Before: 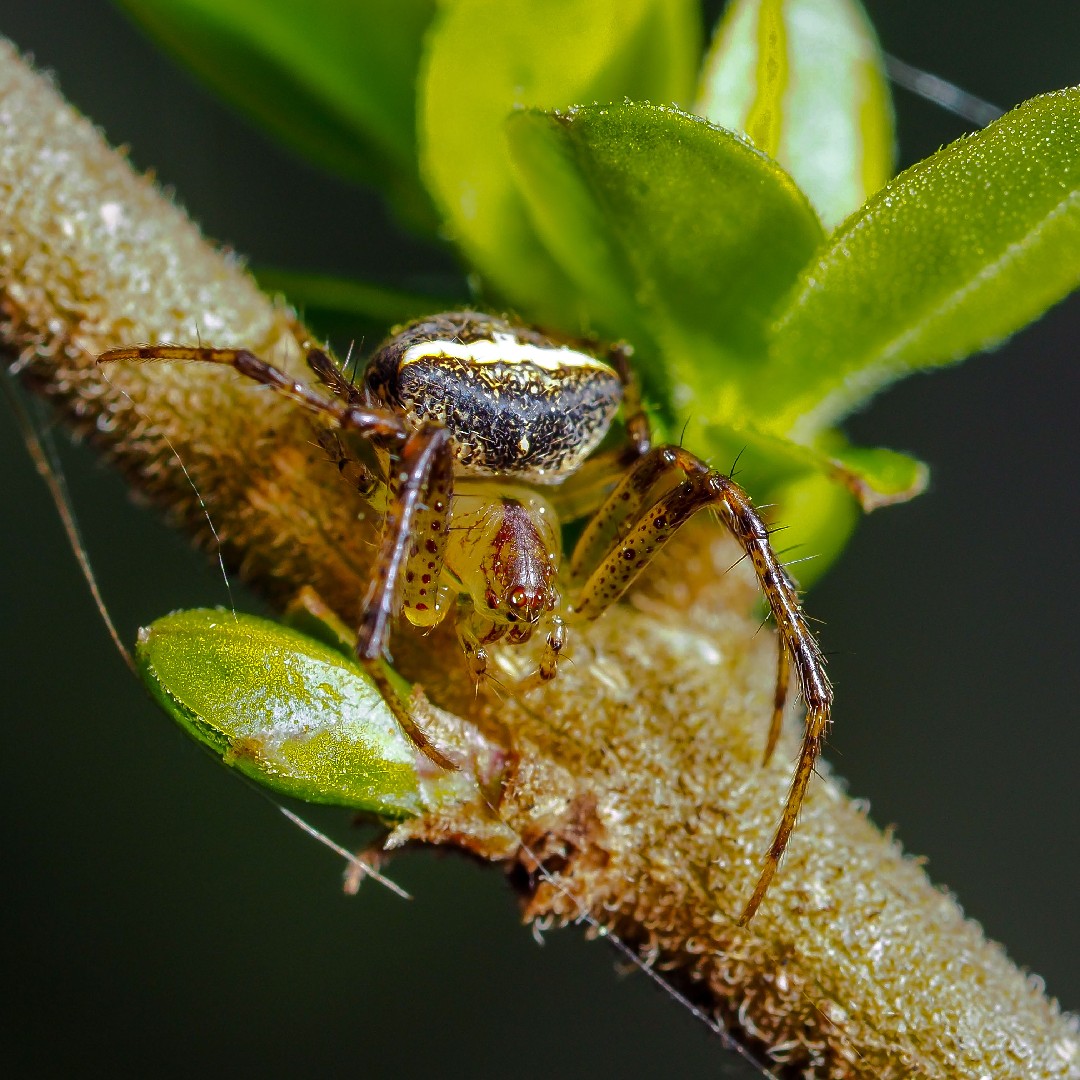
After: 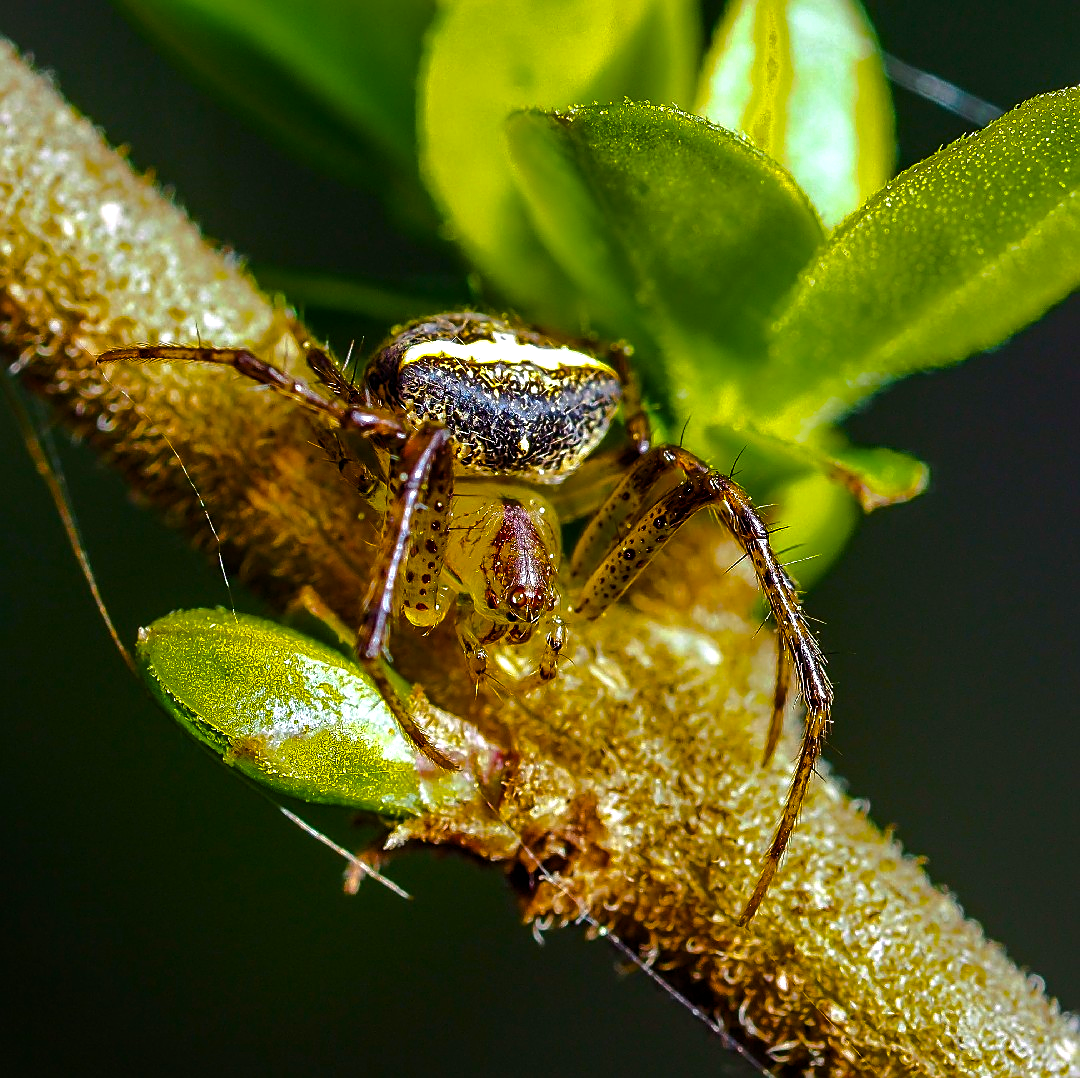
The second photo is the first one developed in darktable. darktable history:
crop: top 0.05%, bottom 0.098%
color balance rgb: linear chroma grading › global chroma 9%, perceptual saturation grading › global saturation 36%, perceptual saturation grading › shadows 35%, perceptual brilliance grading › global brilliance 15%, perceptual brilliance grading › shadows -35%, global vibrance 15%
sharpen: on, module defaults
